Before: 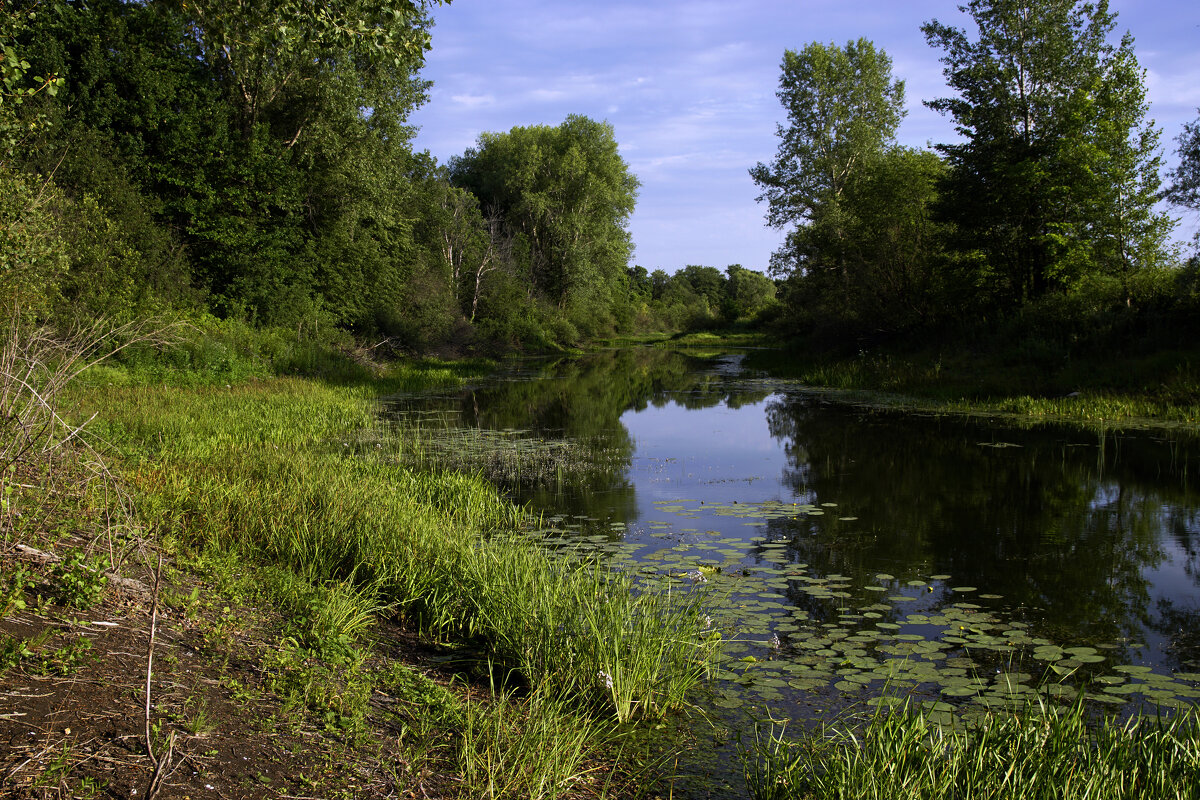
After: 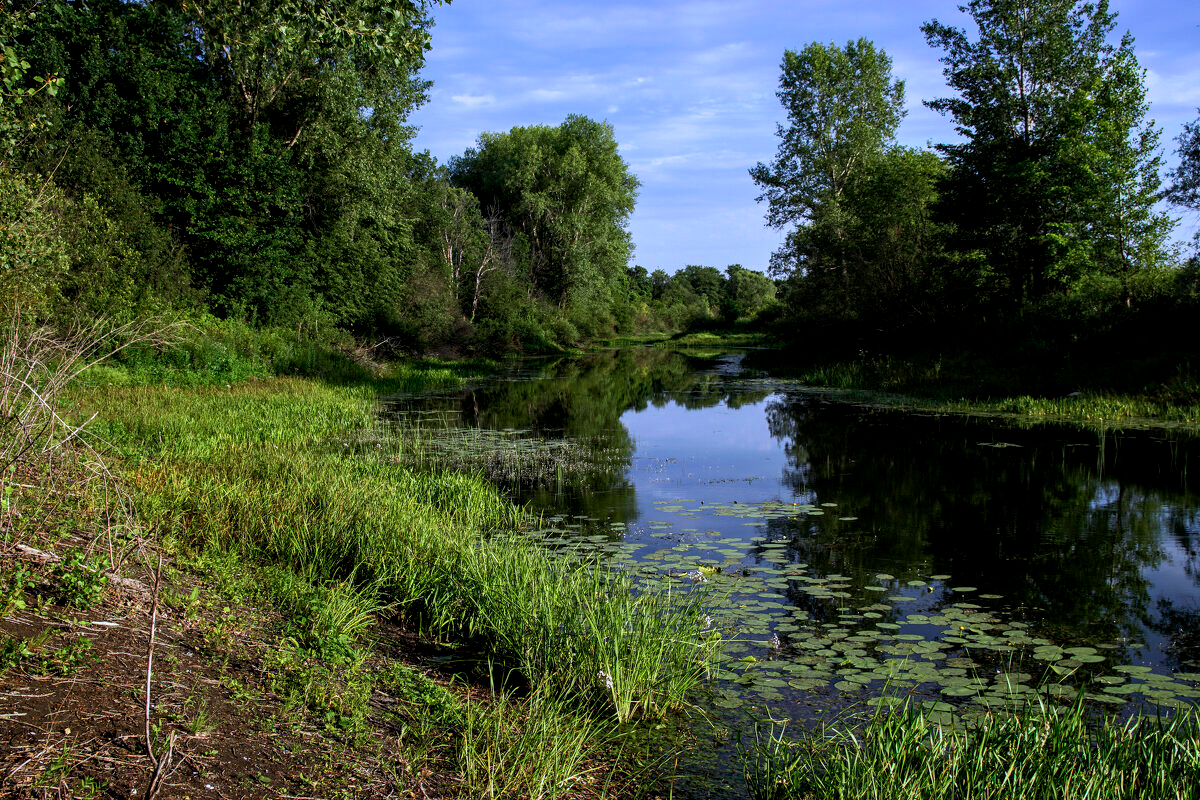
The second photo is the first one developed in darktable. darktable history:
local contrast: detail 130%
color calibration: x 0.37, y 0.382, temperature 4313.32 K
